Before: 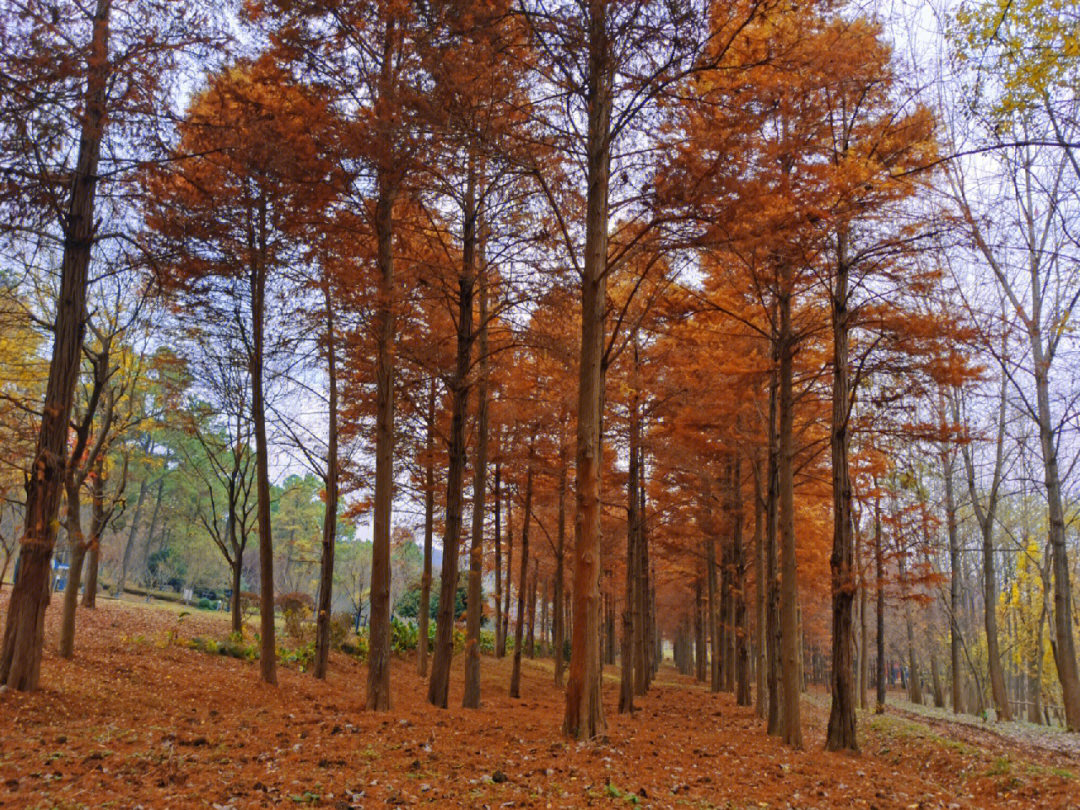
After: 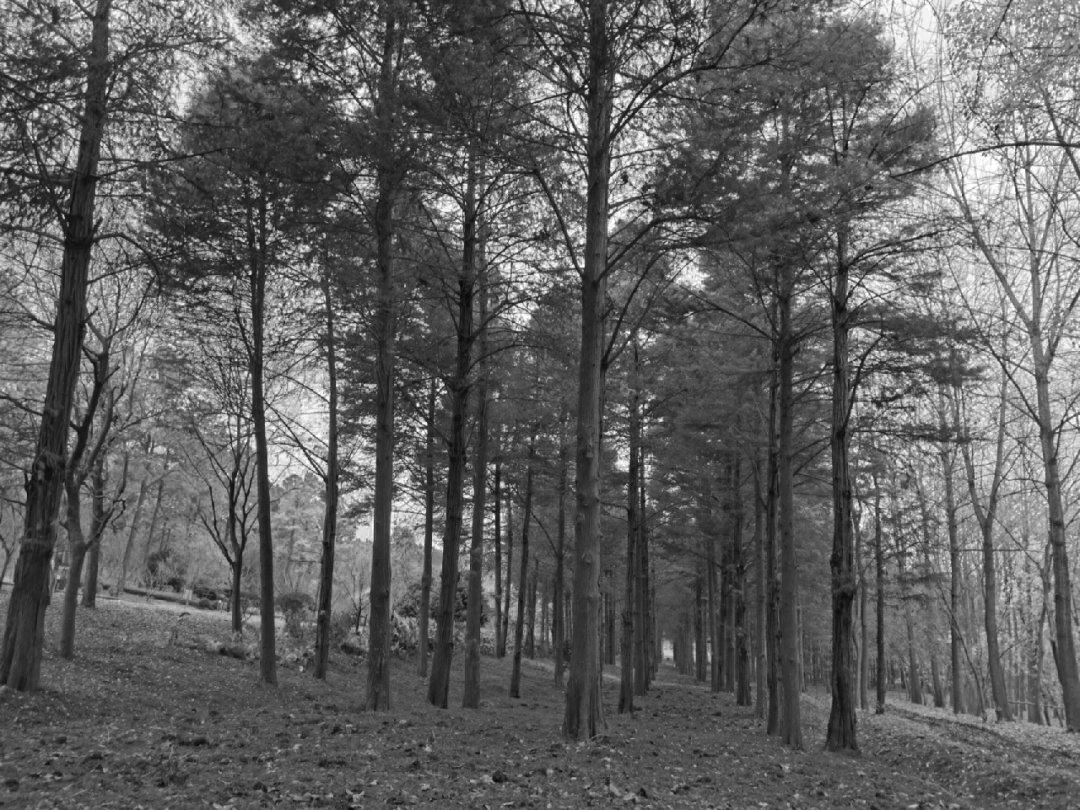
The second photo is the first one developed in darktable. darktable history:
velvia: strength 44.55%
color zones: curves: ch0 [(0.002, 0.593) (0.143, 0.417) (0.285, 0.541) (0.455, 0.289) (0.608, 0.327) (0.727, 0.283) (0.869, 0.571) (1, 0.603)]; ch1 [(0, 0) (0.143, 0) (0.286, 0) (0.429, 0) (0.571, 0) (0.714, 0) (0.857, 0)]
